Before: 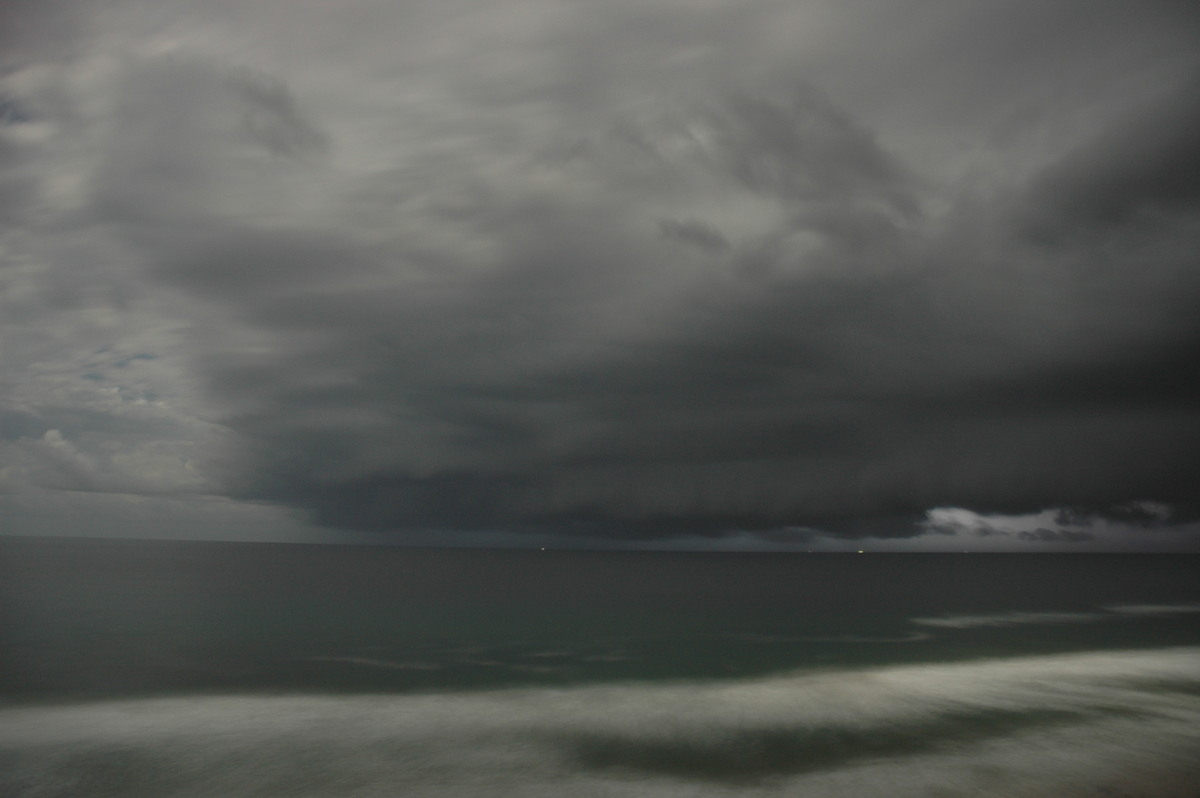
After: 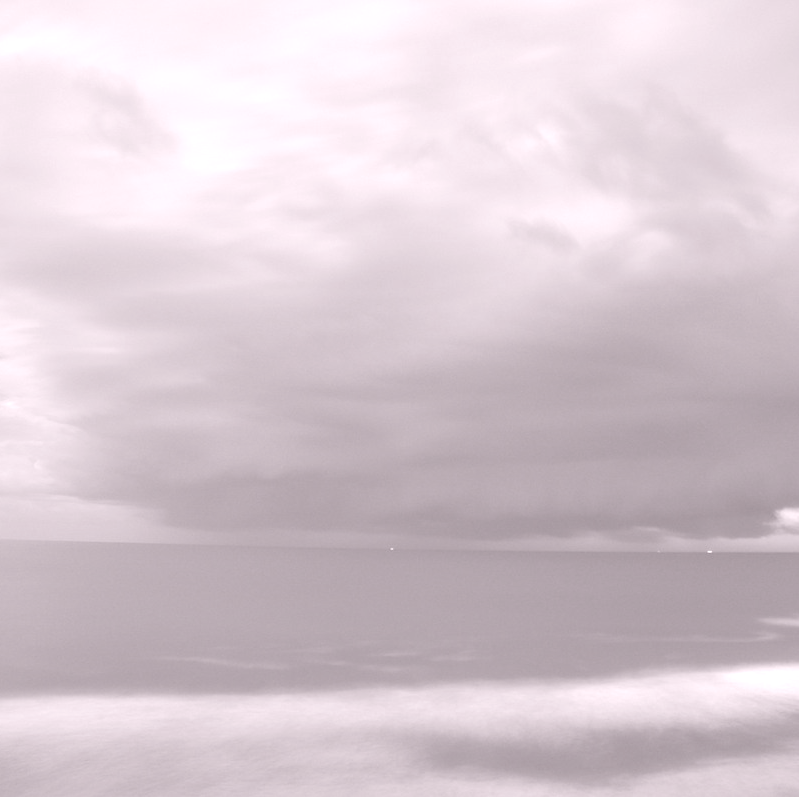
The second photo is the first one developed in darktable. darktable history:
crop and rotate: left 12.648%, right 20.685%
colorize: hue 25.2°, saturation 83%, source mix 82%, lightness 79%, version 1
